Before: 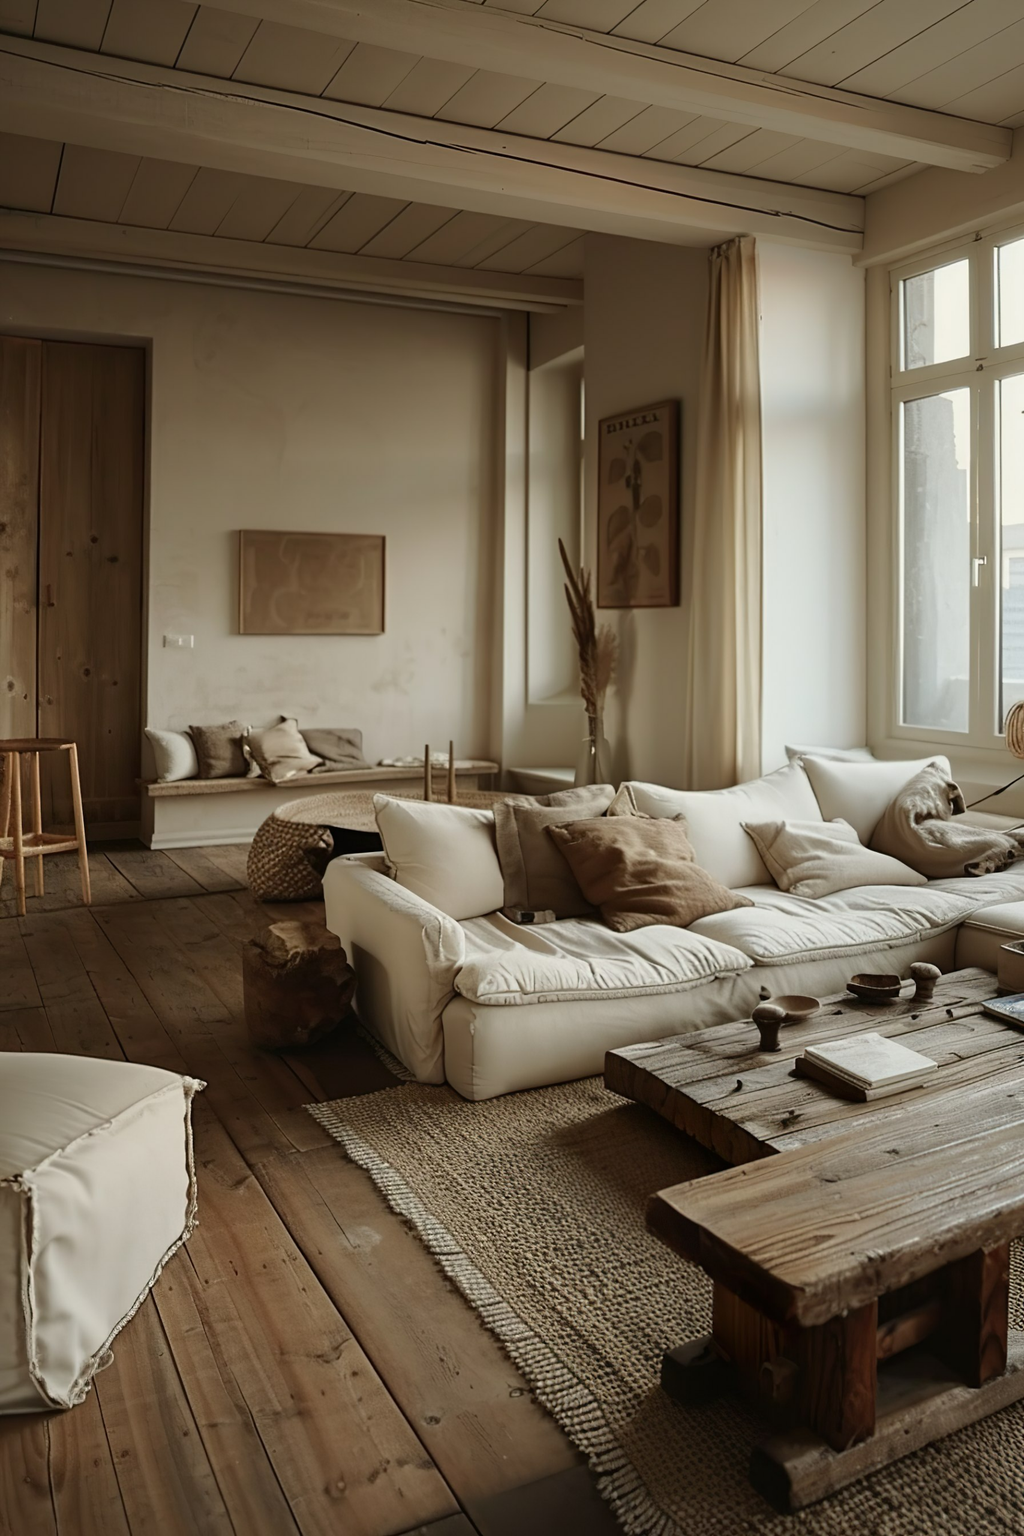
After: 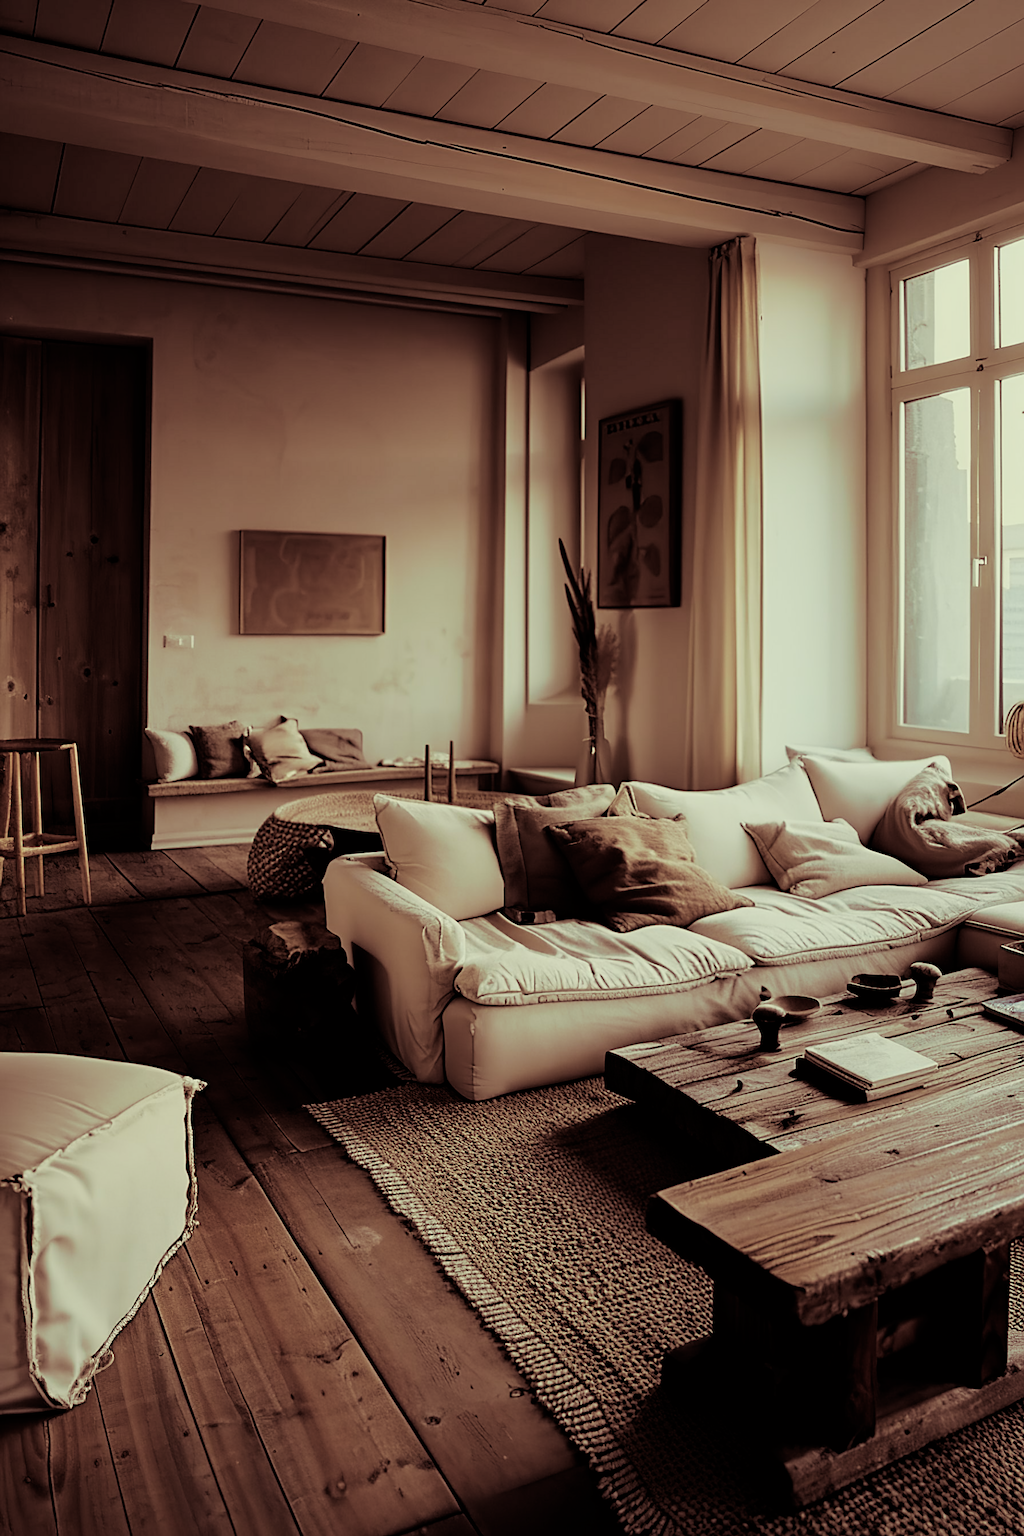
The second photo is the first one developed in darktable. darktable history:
split-toning: on, module defaults
color correction: highlights a* -5.94, highlights b* 11.19
filmic rgb: black relative exposure -5 EV, white relative exposure 3.5 EV, hardness 3.19, contrast 1.2, highlights saturation mix -50%
sharpen: on, module defaults
